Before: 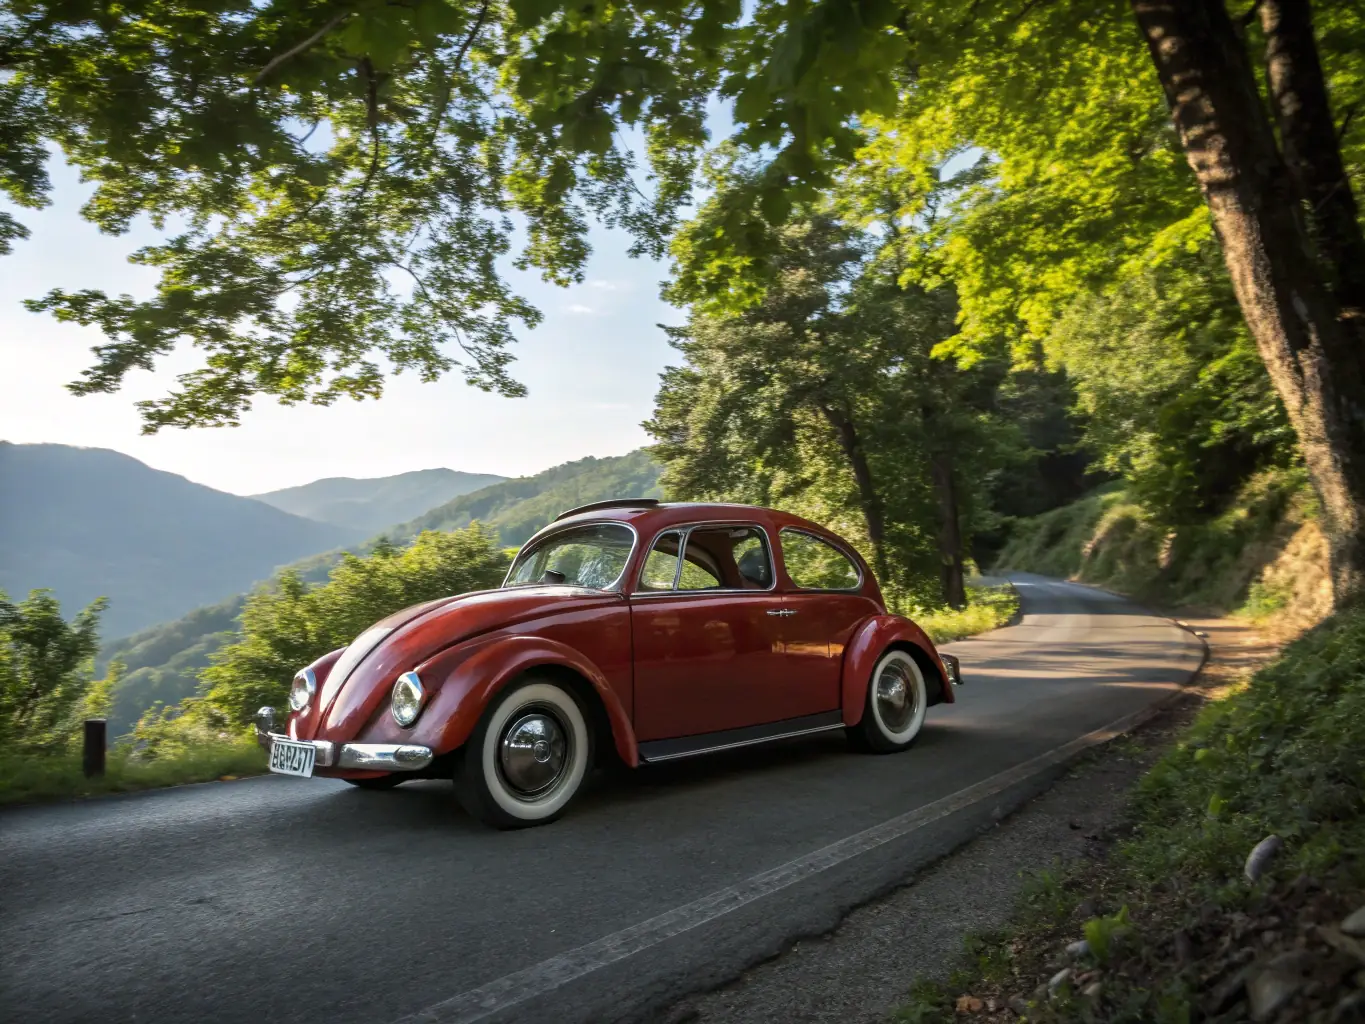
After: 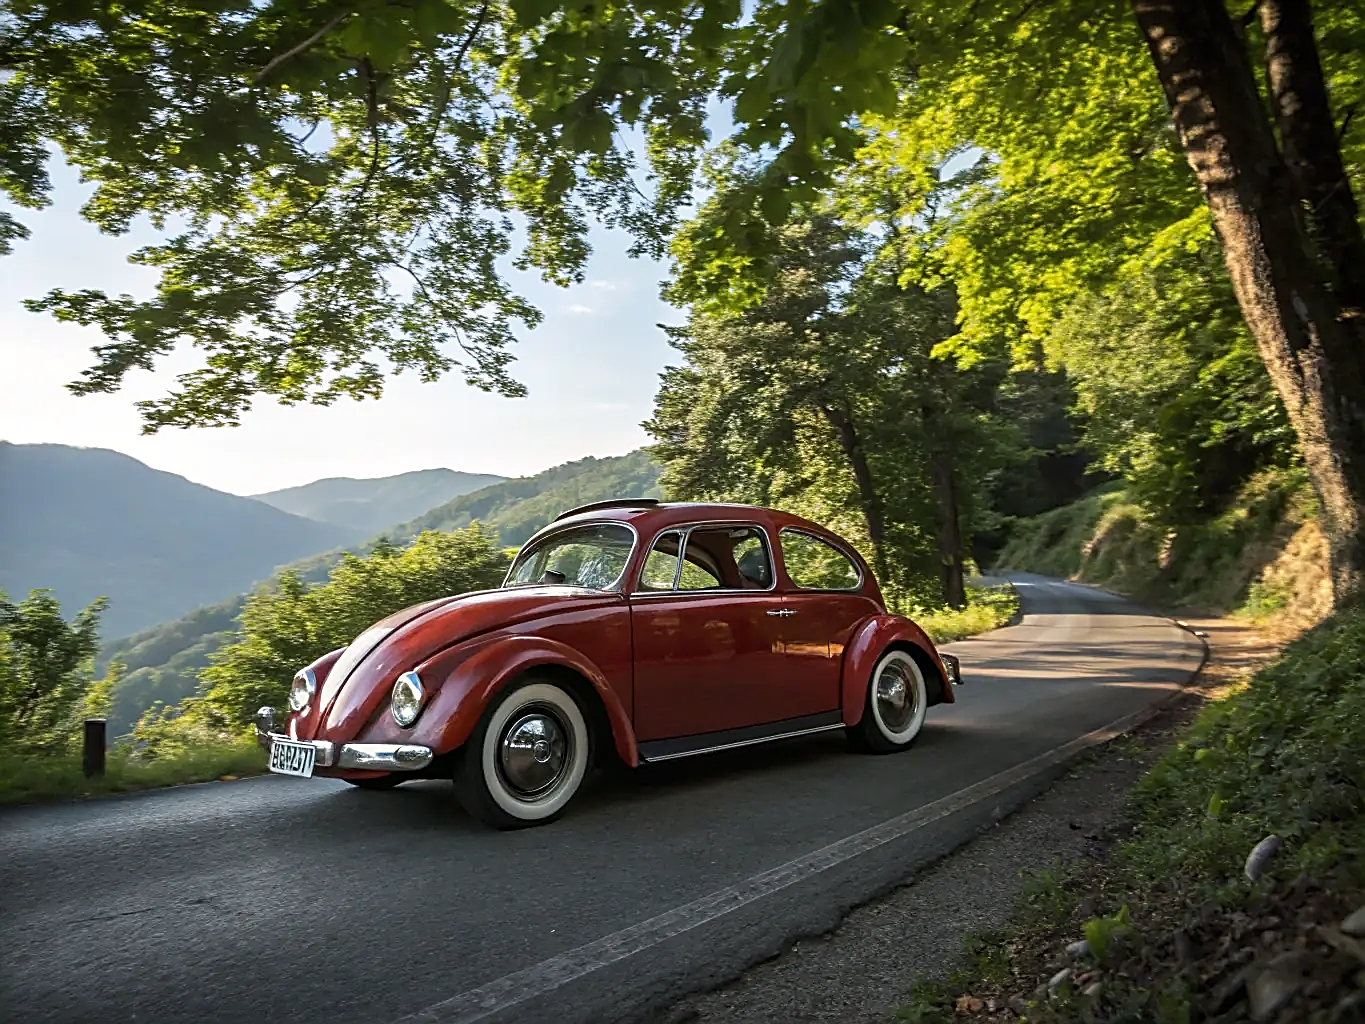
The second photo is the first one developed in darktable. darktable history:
sharpen: amount 0.892
